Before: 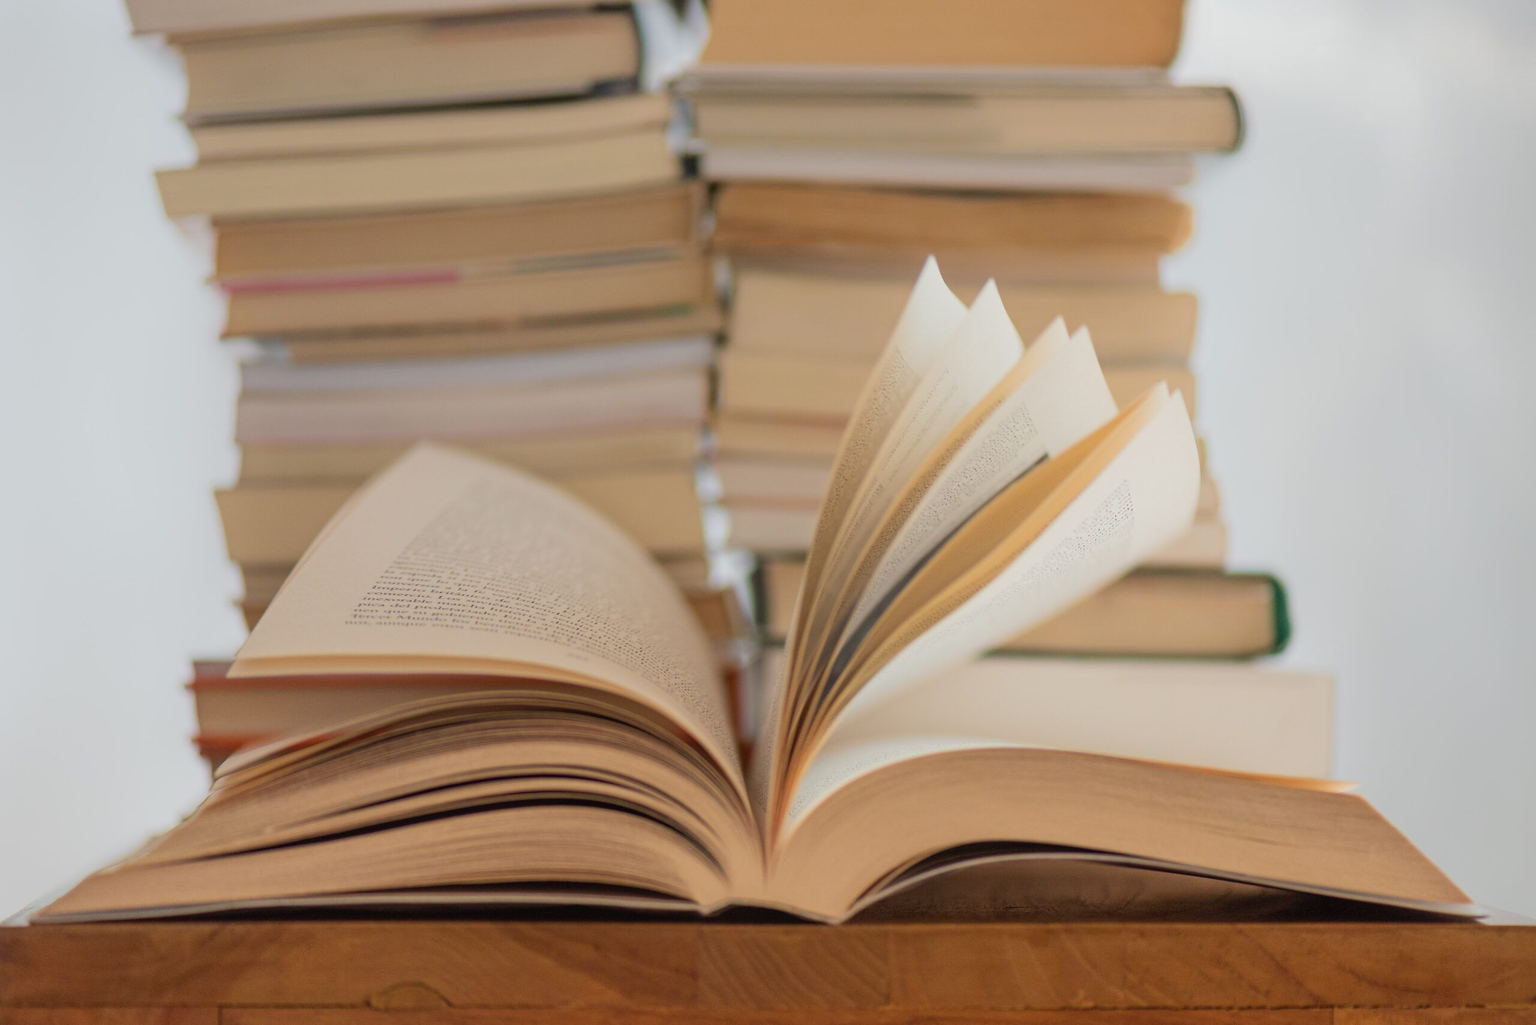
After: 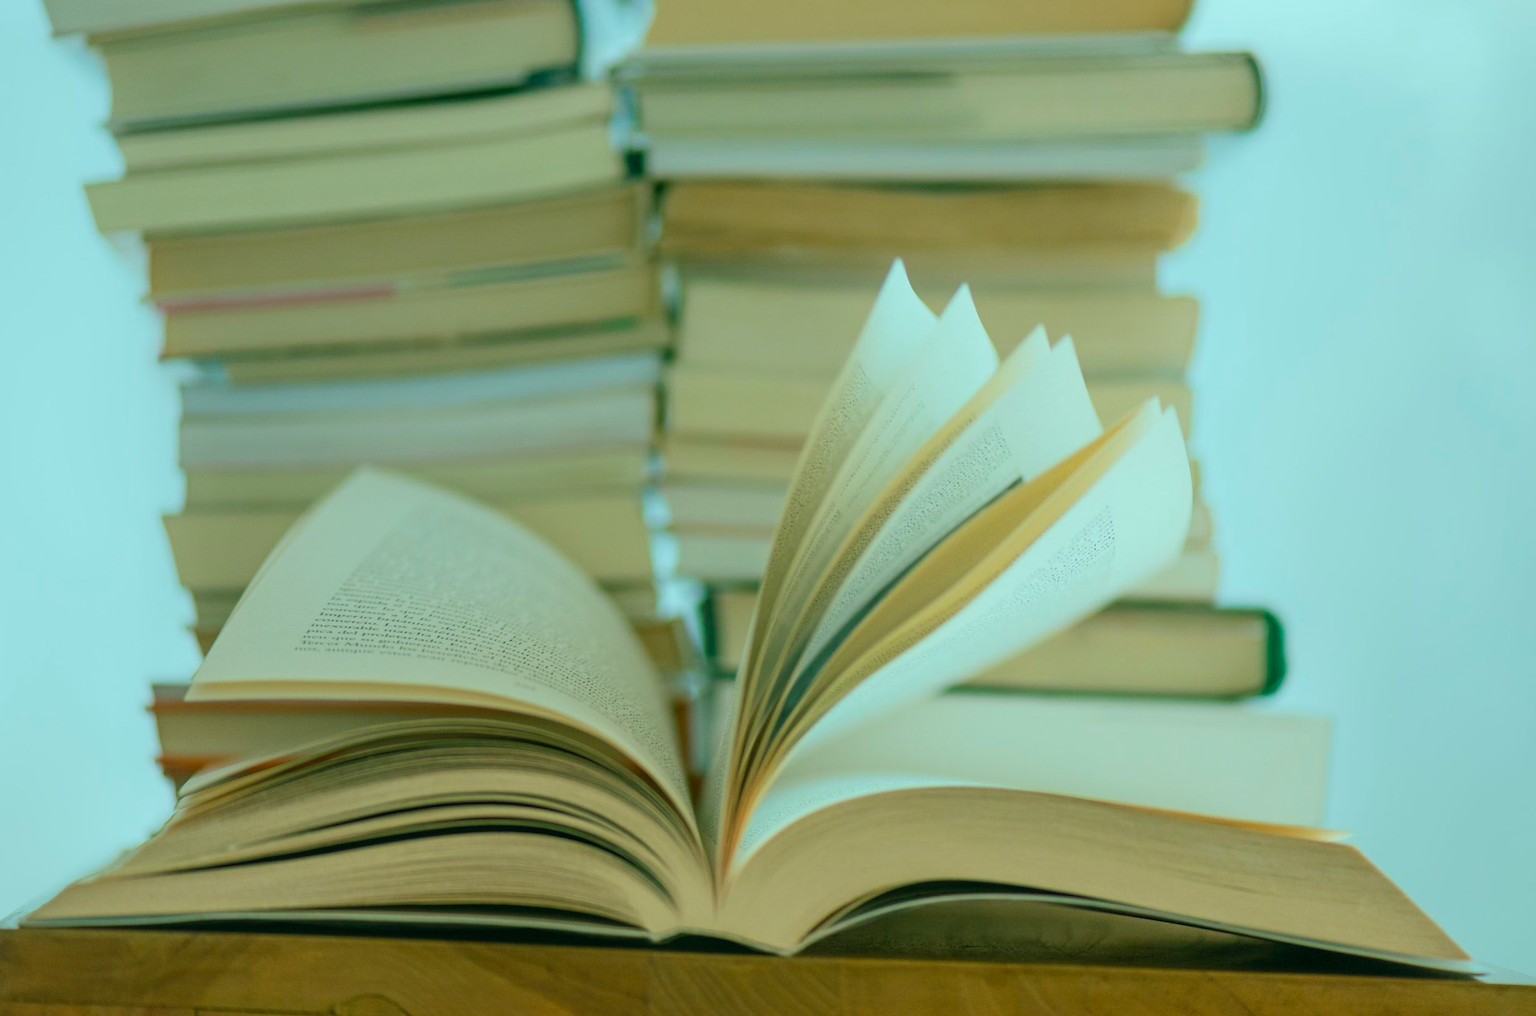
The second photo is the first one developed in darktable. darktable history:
rotate and perspective: rotation 0.062°, lens shift (vertical) 0.115, lens shift (horizontal) -0.133, crop left 0.047, crop right 0.94, crop top 0.061, crop bottom 0.94
color balance rgb: shadows lift › chroma 11.71%, shadows lift › hue 133.46°, power › chroma 2.15%, power › hue 166.83°, highlights gain › chroma 4%, highlights gain › hue 200.2°, perceptual saturation grading › global saturation 18.05%
